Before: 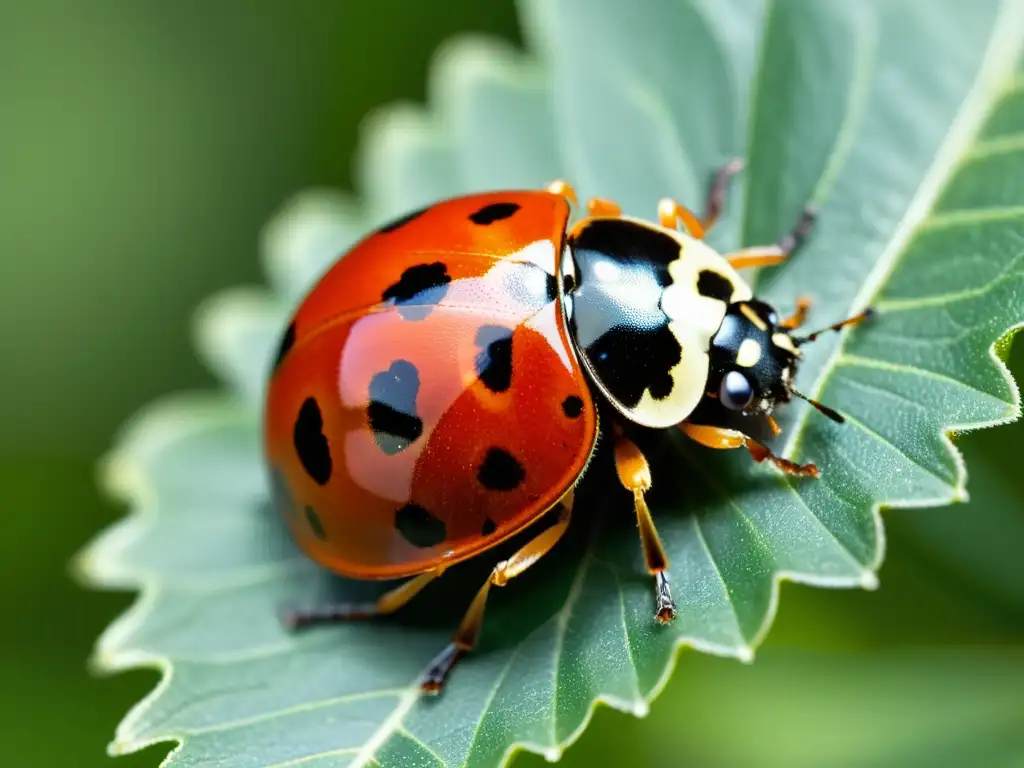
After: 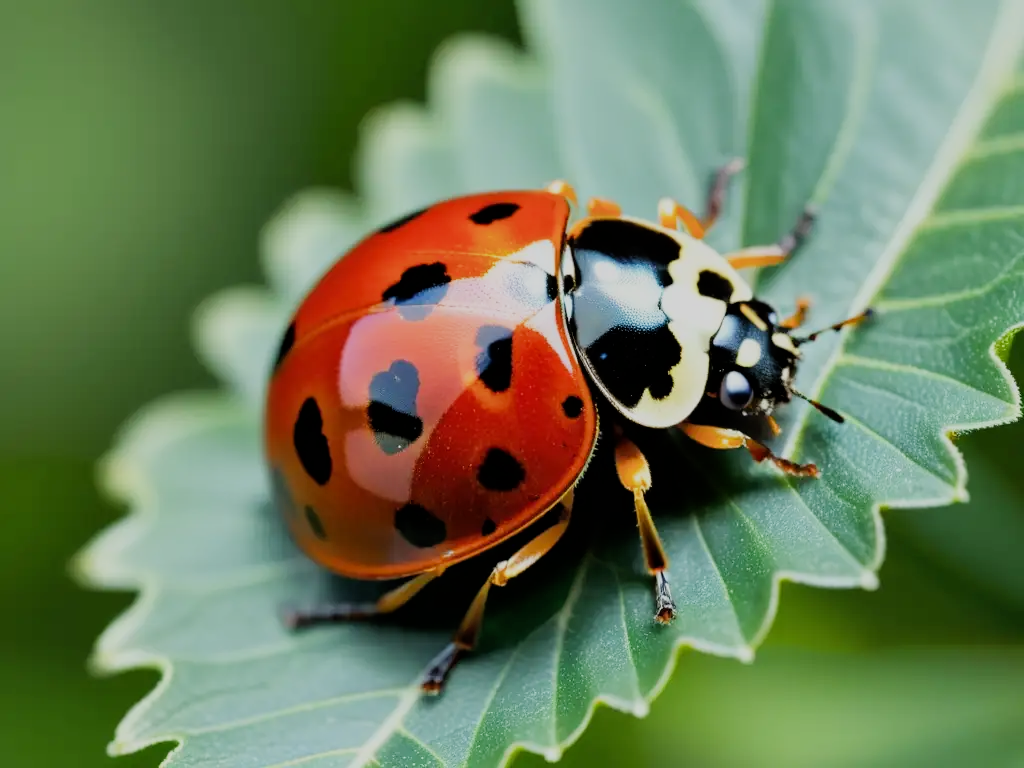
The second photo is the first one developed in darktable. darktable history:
filmic rgb: black relative exposure -8.44 EV, white relative exposure 4.67 EV, hardness 3.84, preserve chrominance max RGB
